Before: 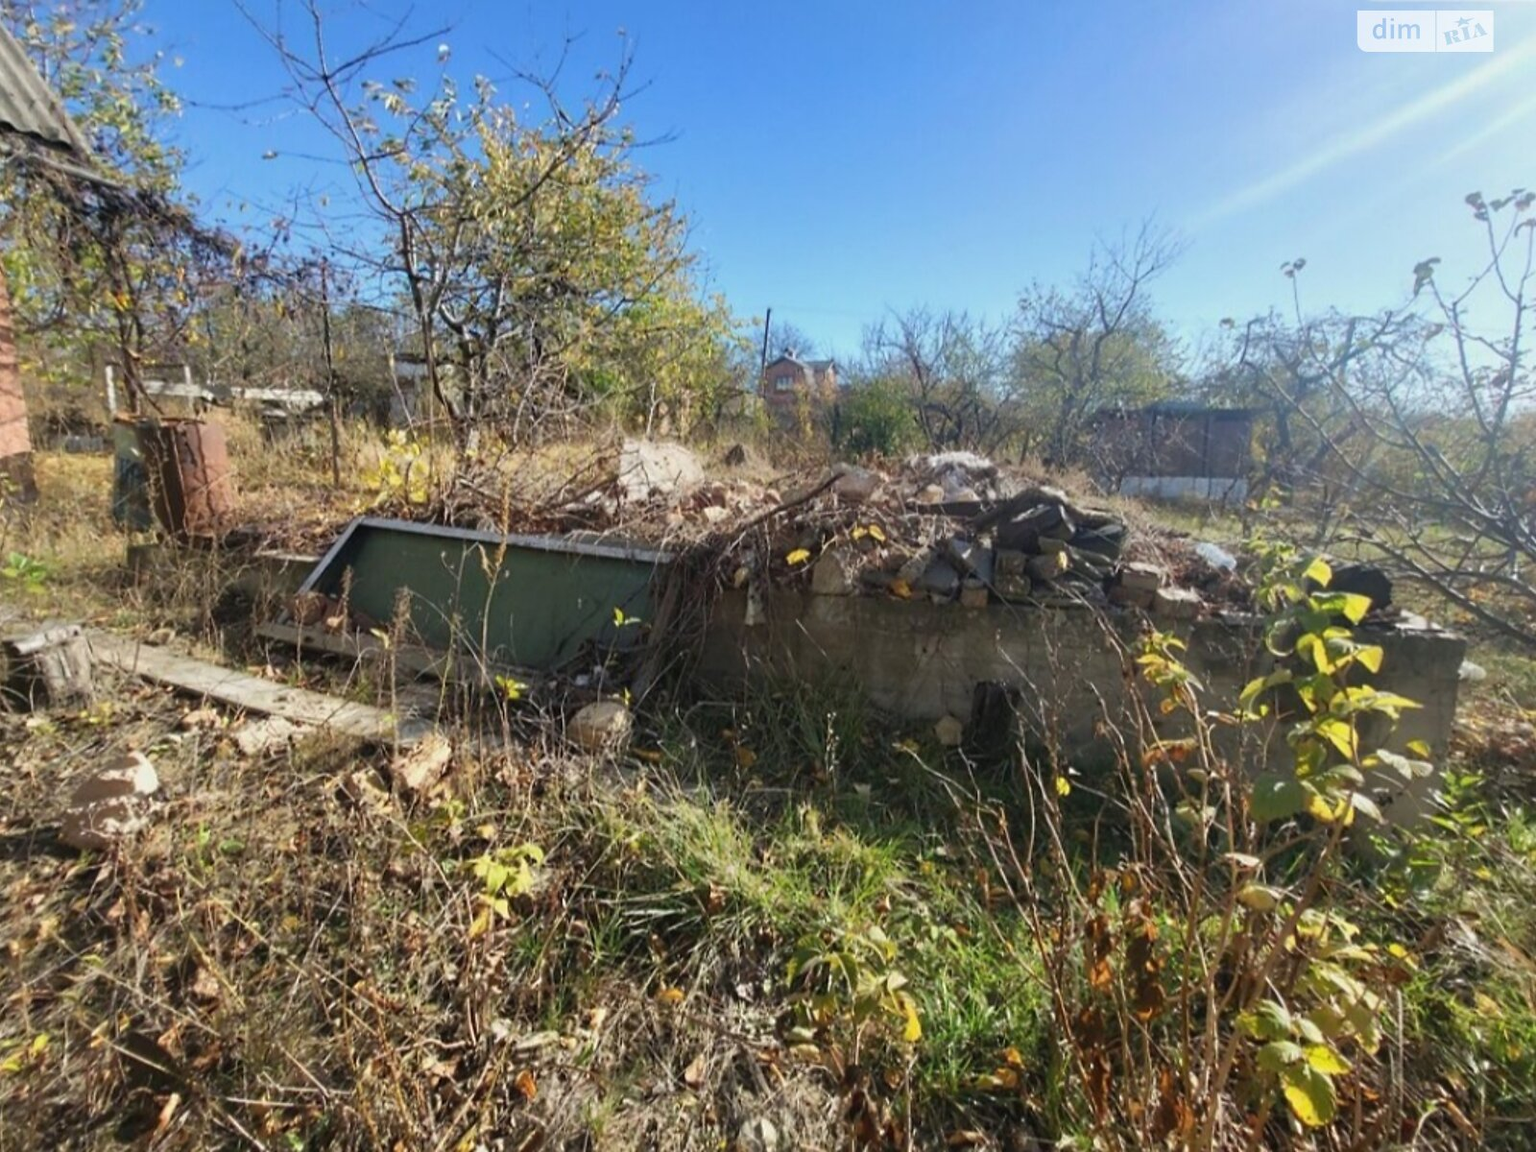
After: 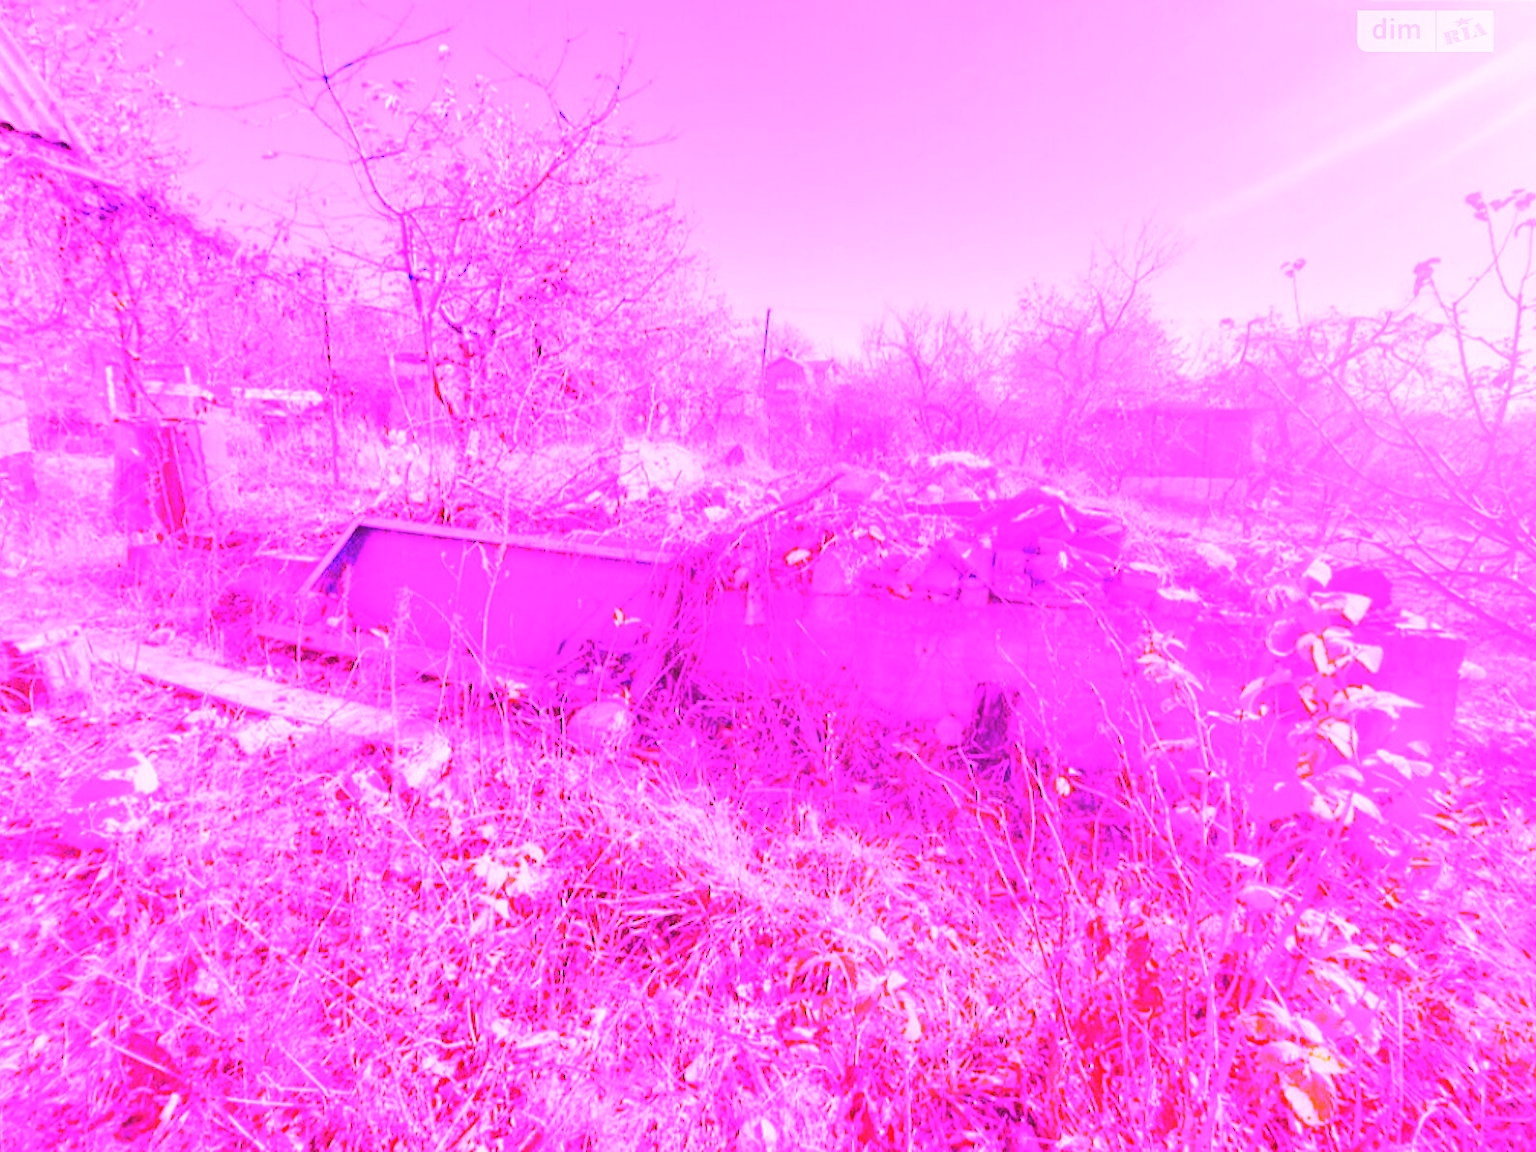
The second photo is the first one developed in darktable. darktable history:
white balance: red 8, blue 8
exposure: compensate highlight preservation false
